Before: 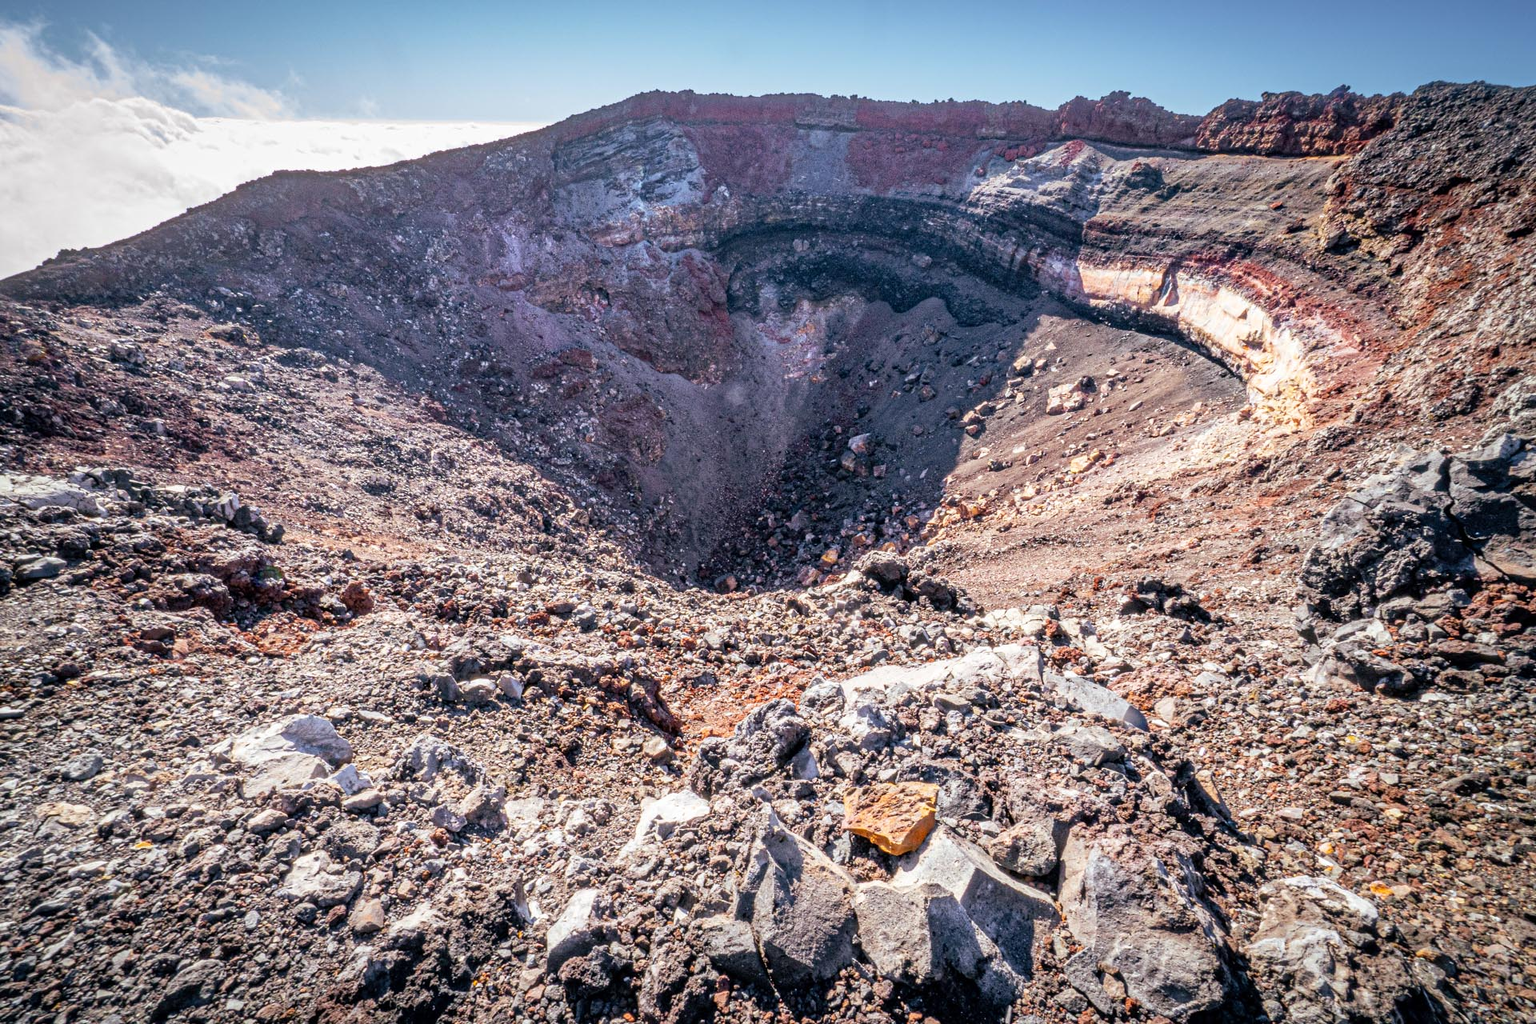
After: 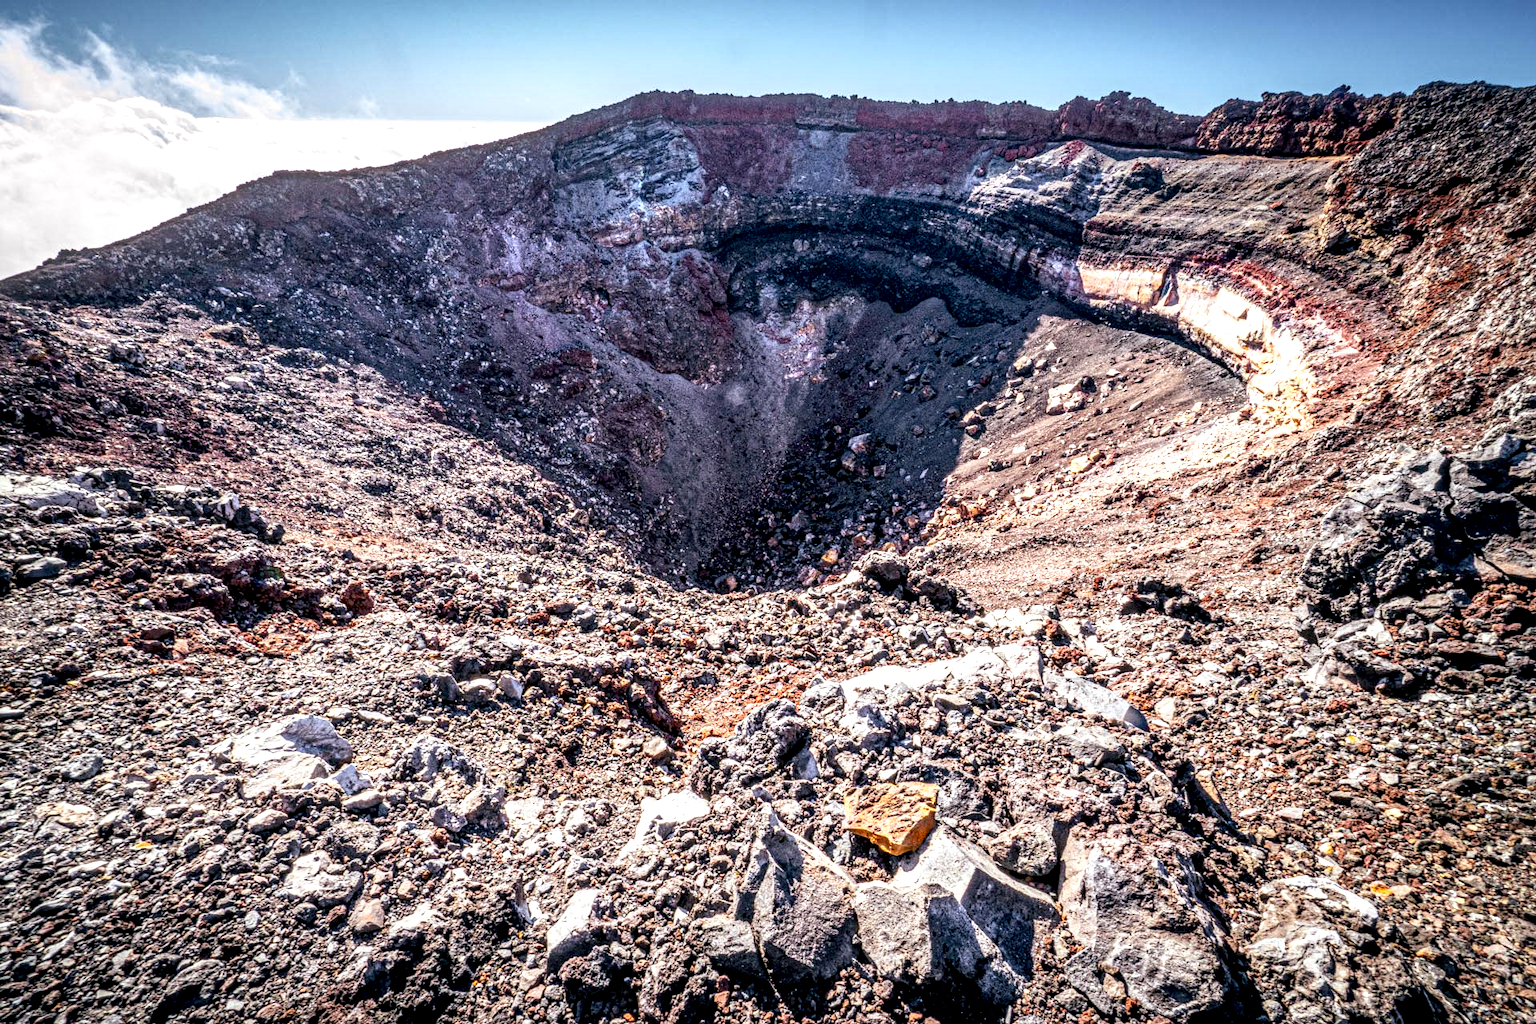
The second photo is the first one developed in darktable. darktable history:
local contrast: highlights 79%, shadows 56%, detail 175%, midtone range 0.428
contrast brightness saturation: contrast 0.15, brightness -0.01, saturation 0.1
